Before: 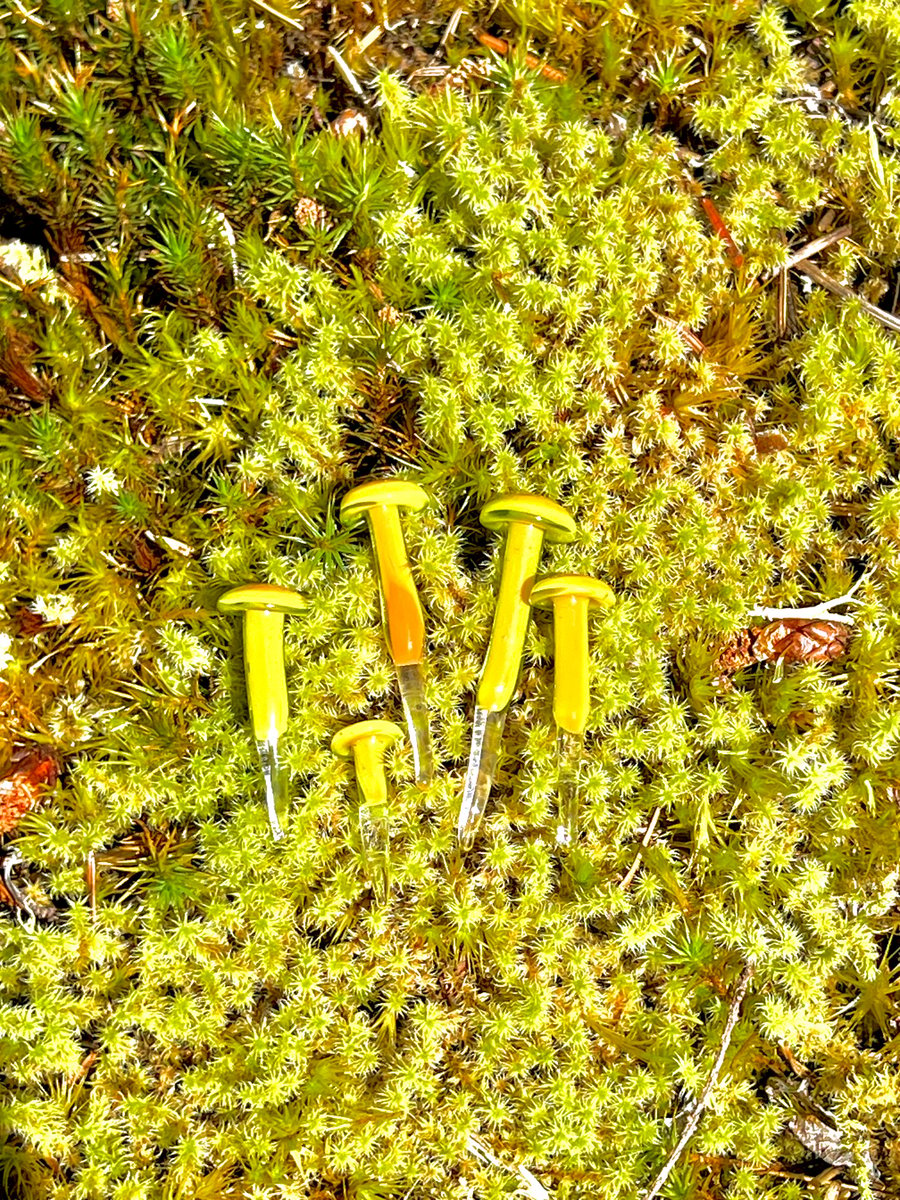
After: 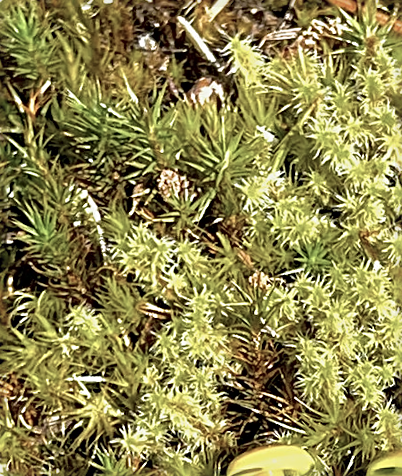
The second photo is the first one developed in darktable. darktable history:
exposure: exposure -0.293 EV, compensate highlight preservation false
rotate and perspective: rotation -4.2°, shear 0.006, automatic cropping off
crop: left 15.452%, top 5.459%, right 43.956%, bottom 56.62%
sharpen: radius 2.676, amount 0.669
tone equalizer: on, module defaults
contrast brightness saturation: contrast 0.1, saturation -0.36
split-toning: shadows › saturation 0.61, highlights › saturation 0.58, balance -28.74, compress 87.36%
